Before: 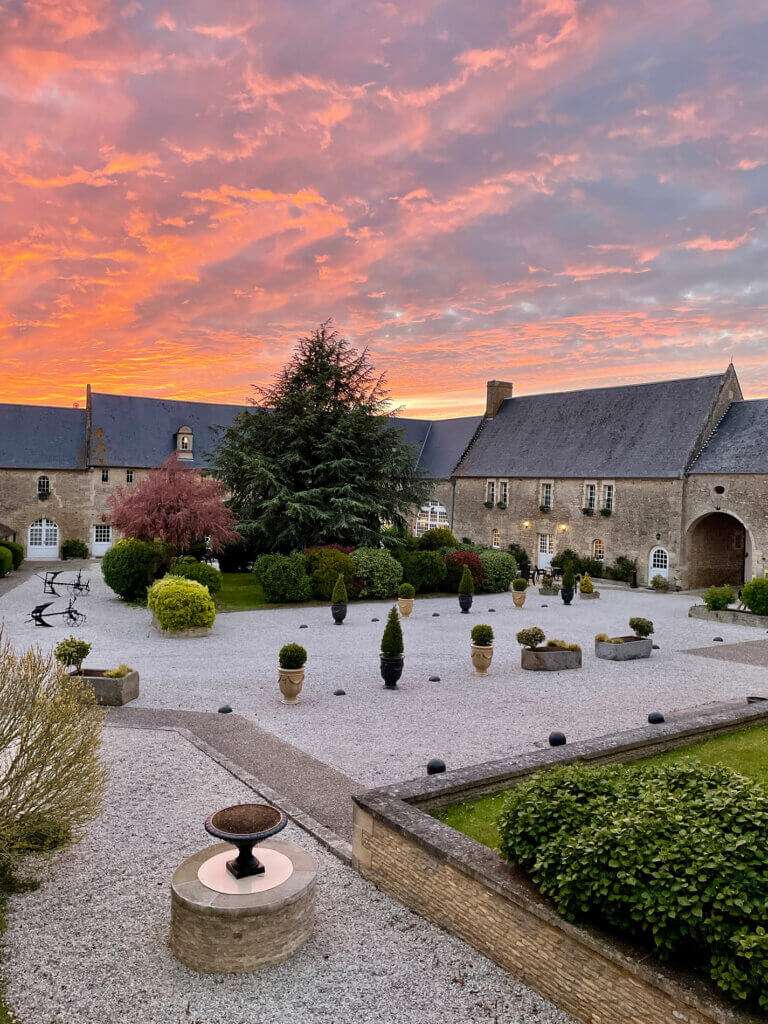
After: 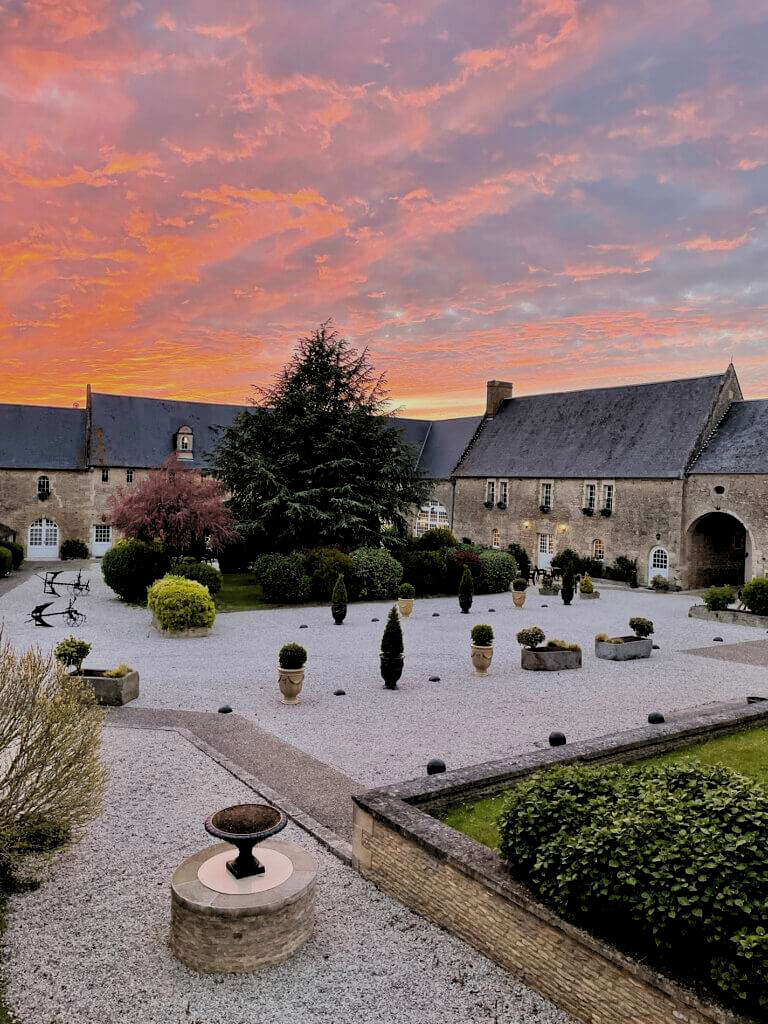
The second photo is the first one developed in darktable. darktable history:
exposure: black level correction 0.001, exposure 0.5 EV, compensate exposure bias true, compensate highlight preservation false
filmic rgb: black relative exposure -7.15 EV, white relative exposure 5.36 EV, hardness 3.02, color science v6 (2022)
levels: levels [0.116, 0.574, 1]
color correction: highlights a* 0.003, highlights b* -0.283
